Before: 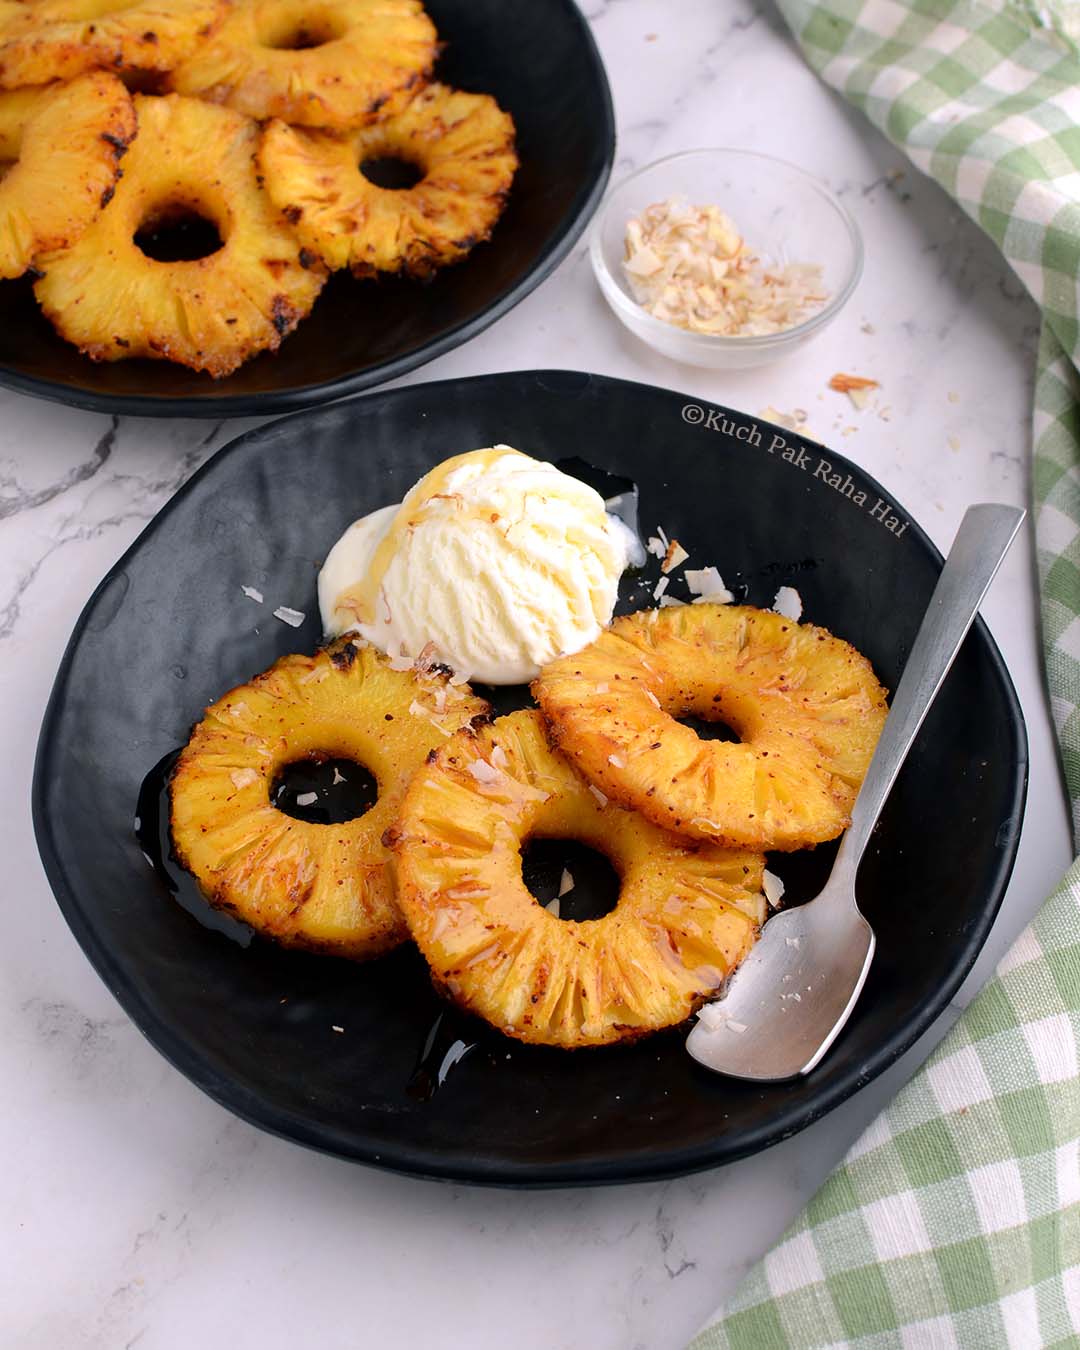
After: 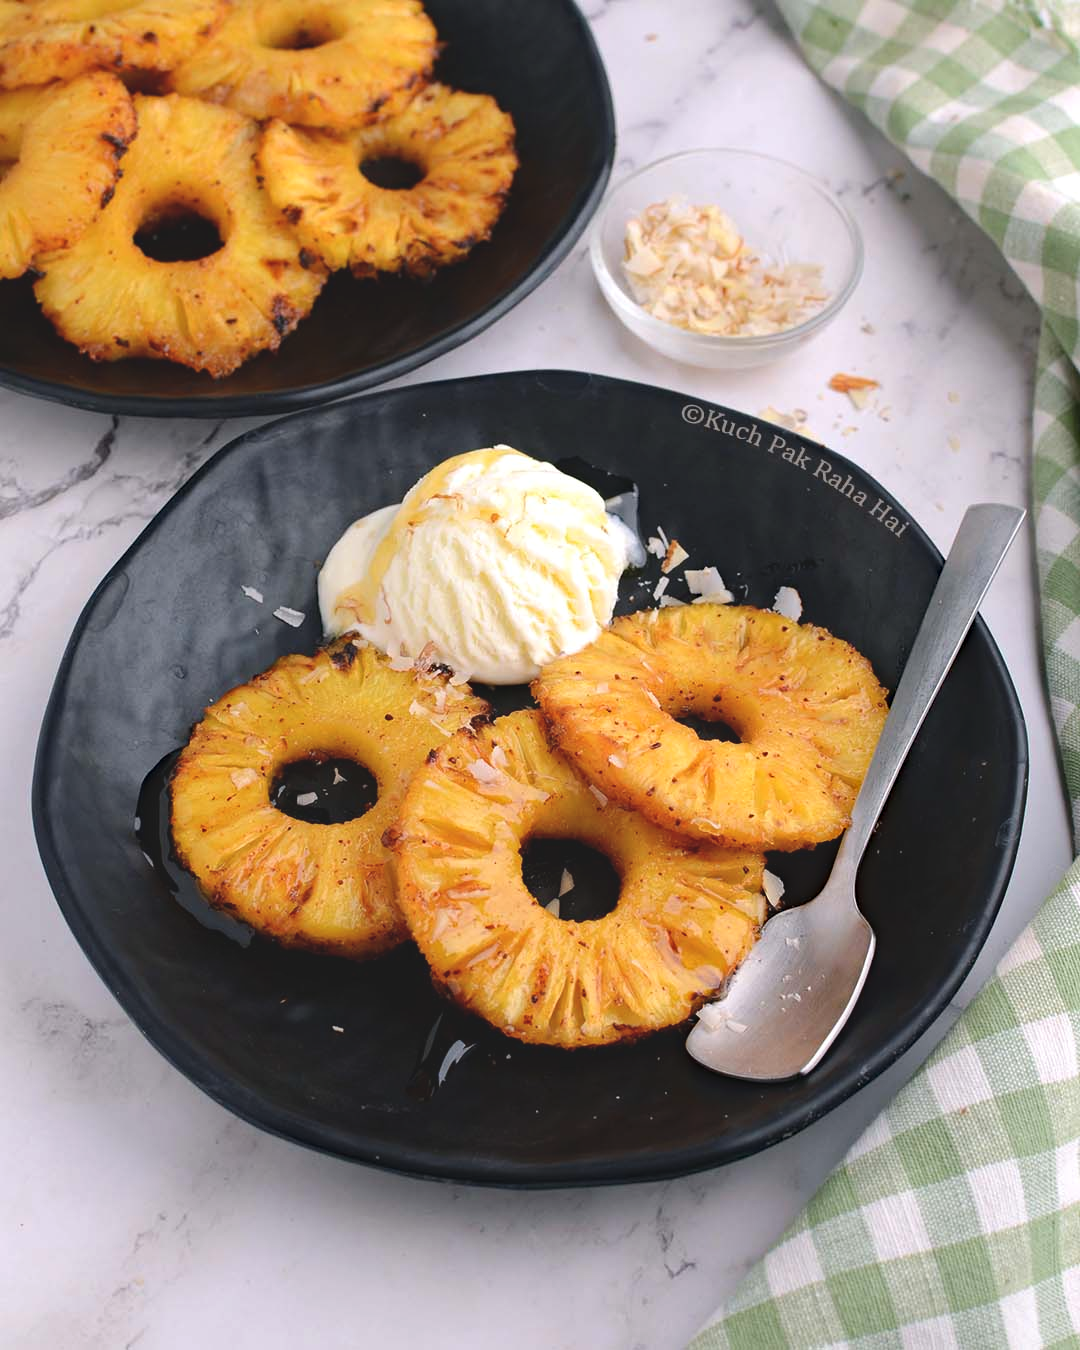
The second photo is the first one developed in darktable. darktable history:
haze removal: compatibility mode true, adaptive false
tone equalizer: on, module defaults
color balance: lift [1.007, 1, 1, 1], gamma [1.097, 1, 1, 1]
